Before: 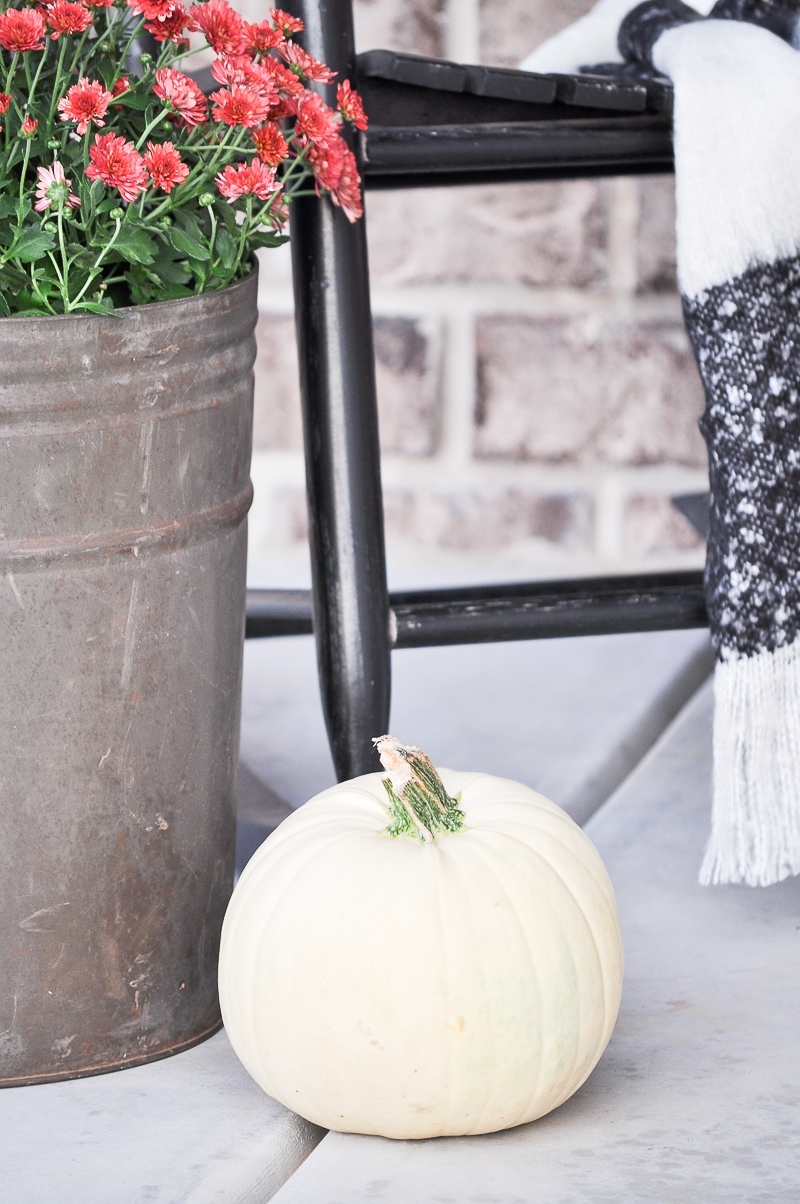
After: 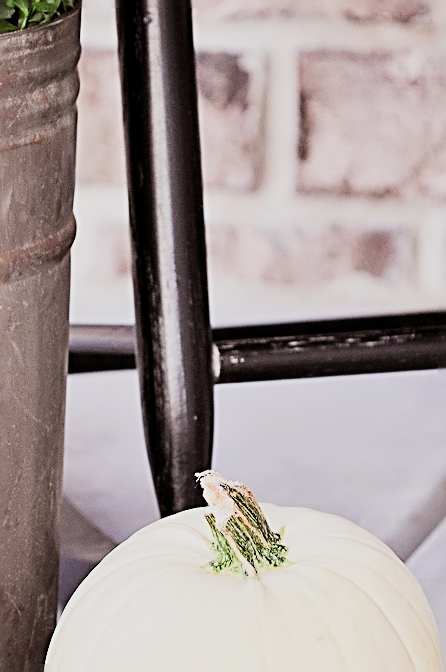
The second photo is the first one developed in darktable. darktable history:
rgb levels: mode RGB, independent channels, levels [[0, 0.5, 1], [0, 0.521, 1], [0, 0.536, 1]]
crop and rotate: left 22.13%, top 22.054%, right 22.026%, bottom 22.102%
filmic rgb: black relative exposure -5 EV, hardness 2.88, contrast 1.3
sharpen: radius 3.025, amount 0.757
